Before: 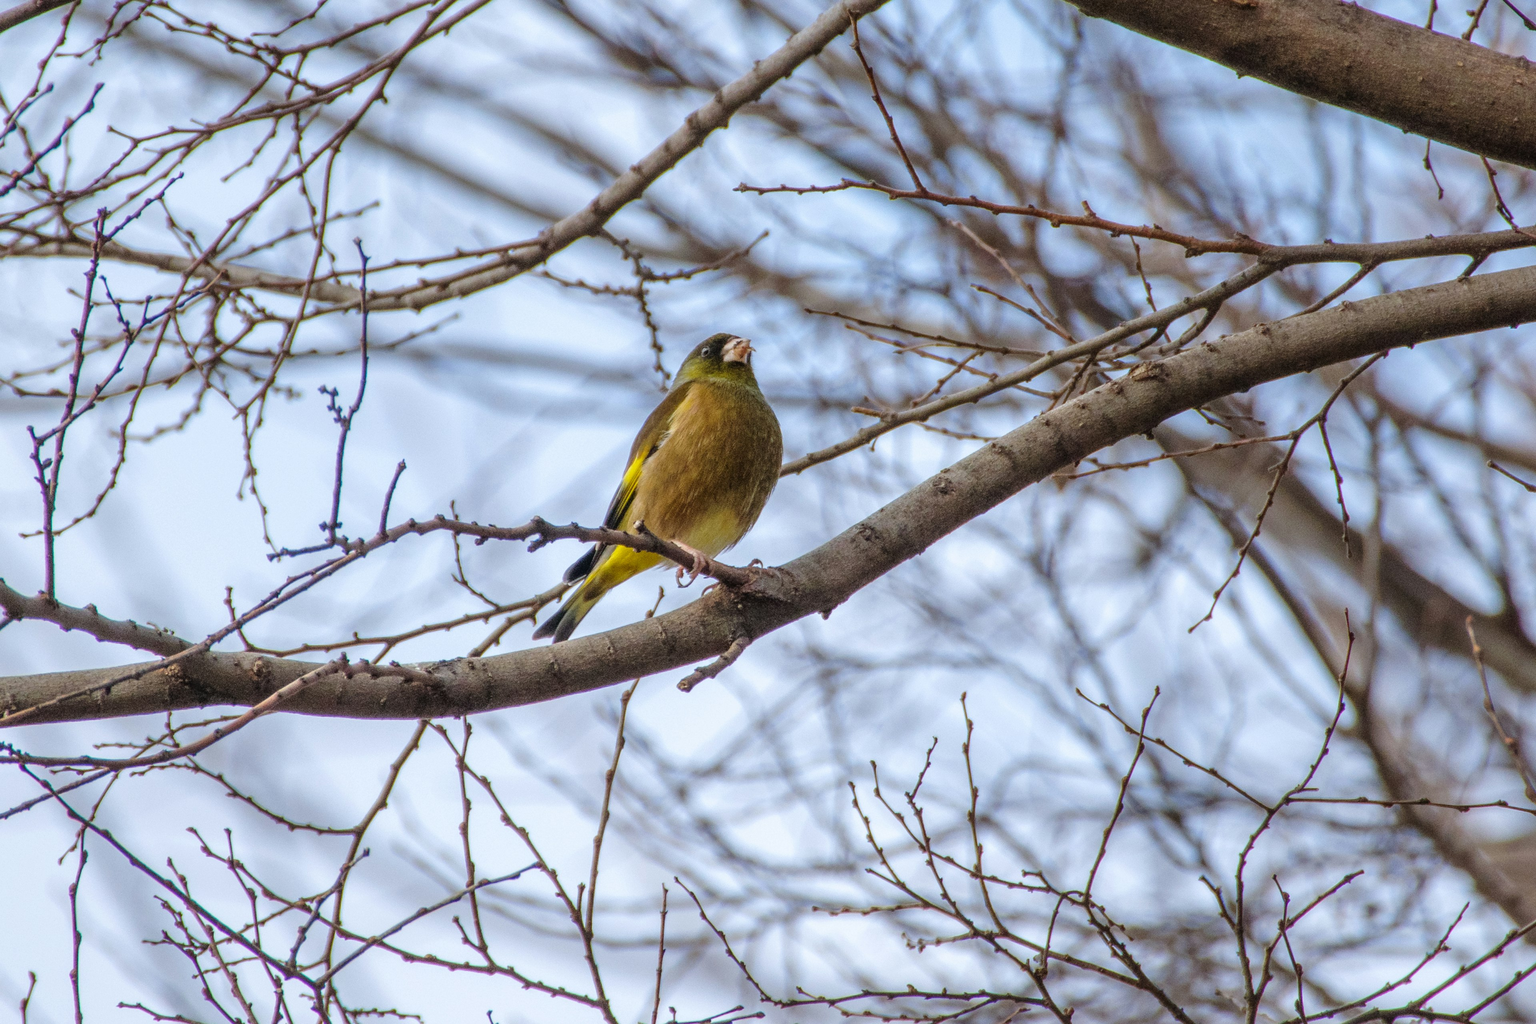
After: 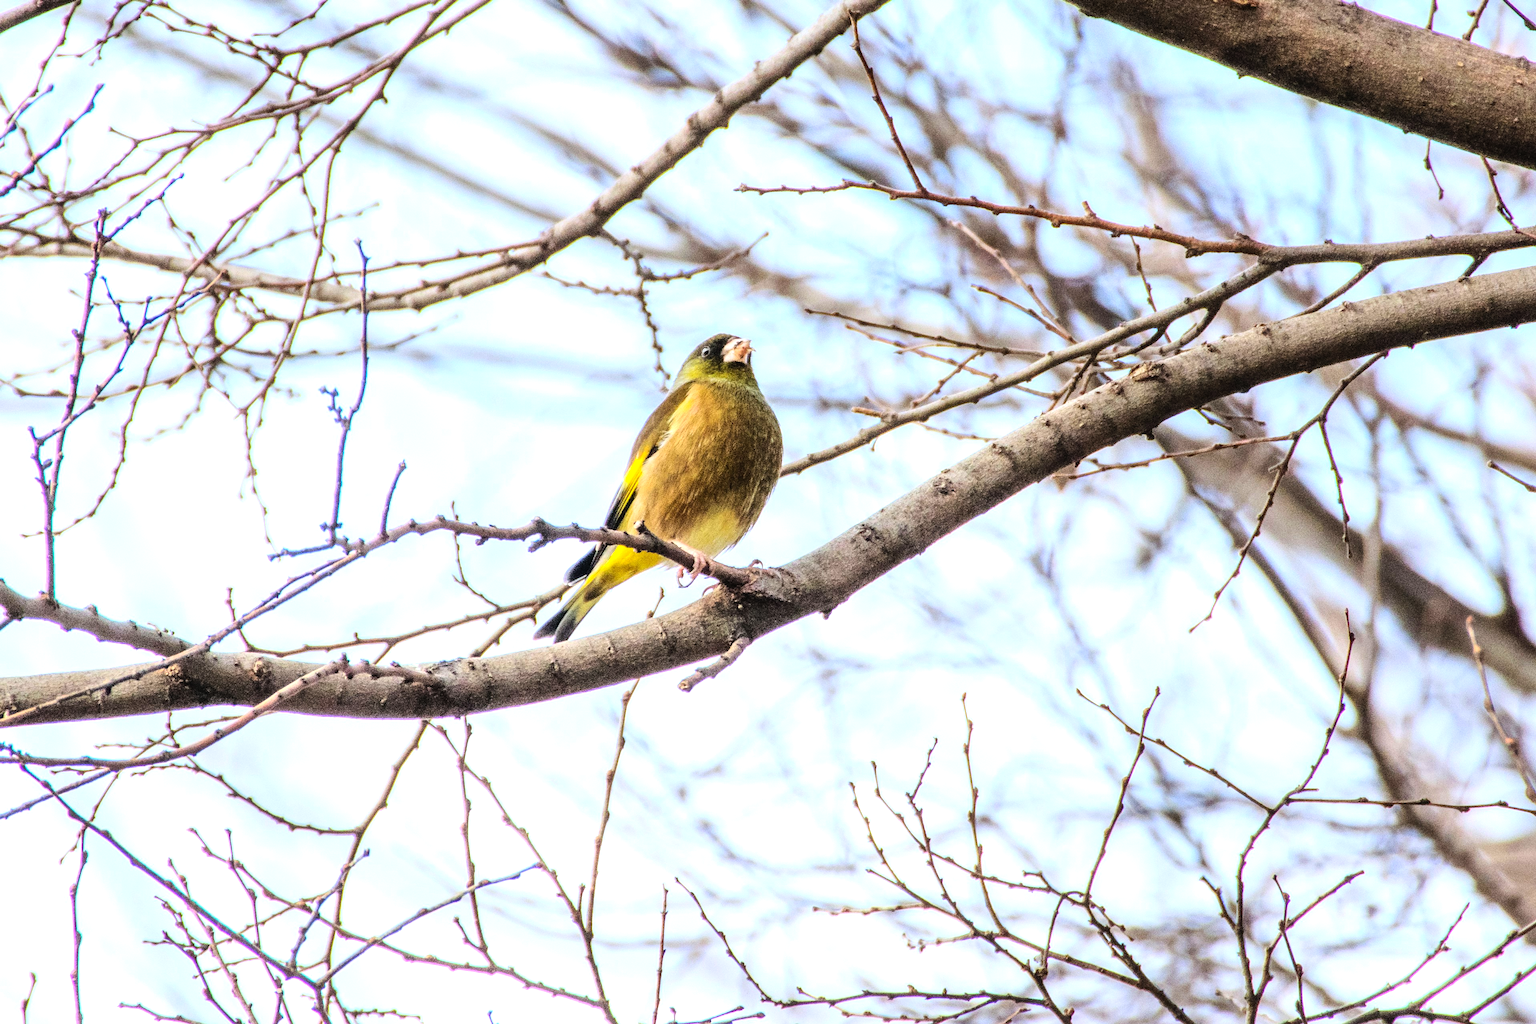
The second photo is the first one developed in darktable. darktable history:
contrast brightness saturation: contrast 0.204, brightness 0.152, saturation 0.138
tone equalizer: -8 EV -1.1 EV, -7 EV -1.04 EV, -6 EV -0.844 EV, -5 EV -0.55 EV, -3 EV 0.582 EV, -2 EV 0.891 EV, -1 EV 0.985 EV, +0 EV 1.05 EV, mask exposure compensation -0.511 EV
